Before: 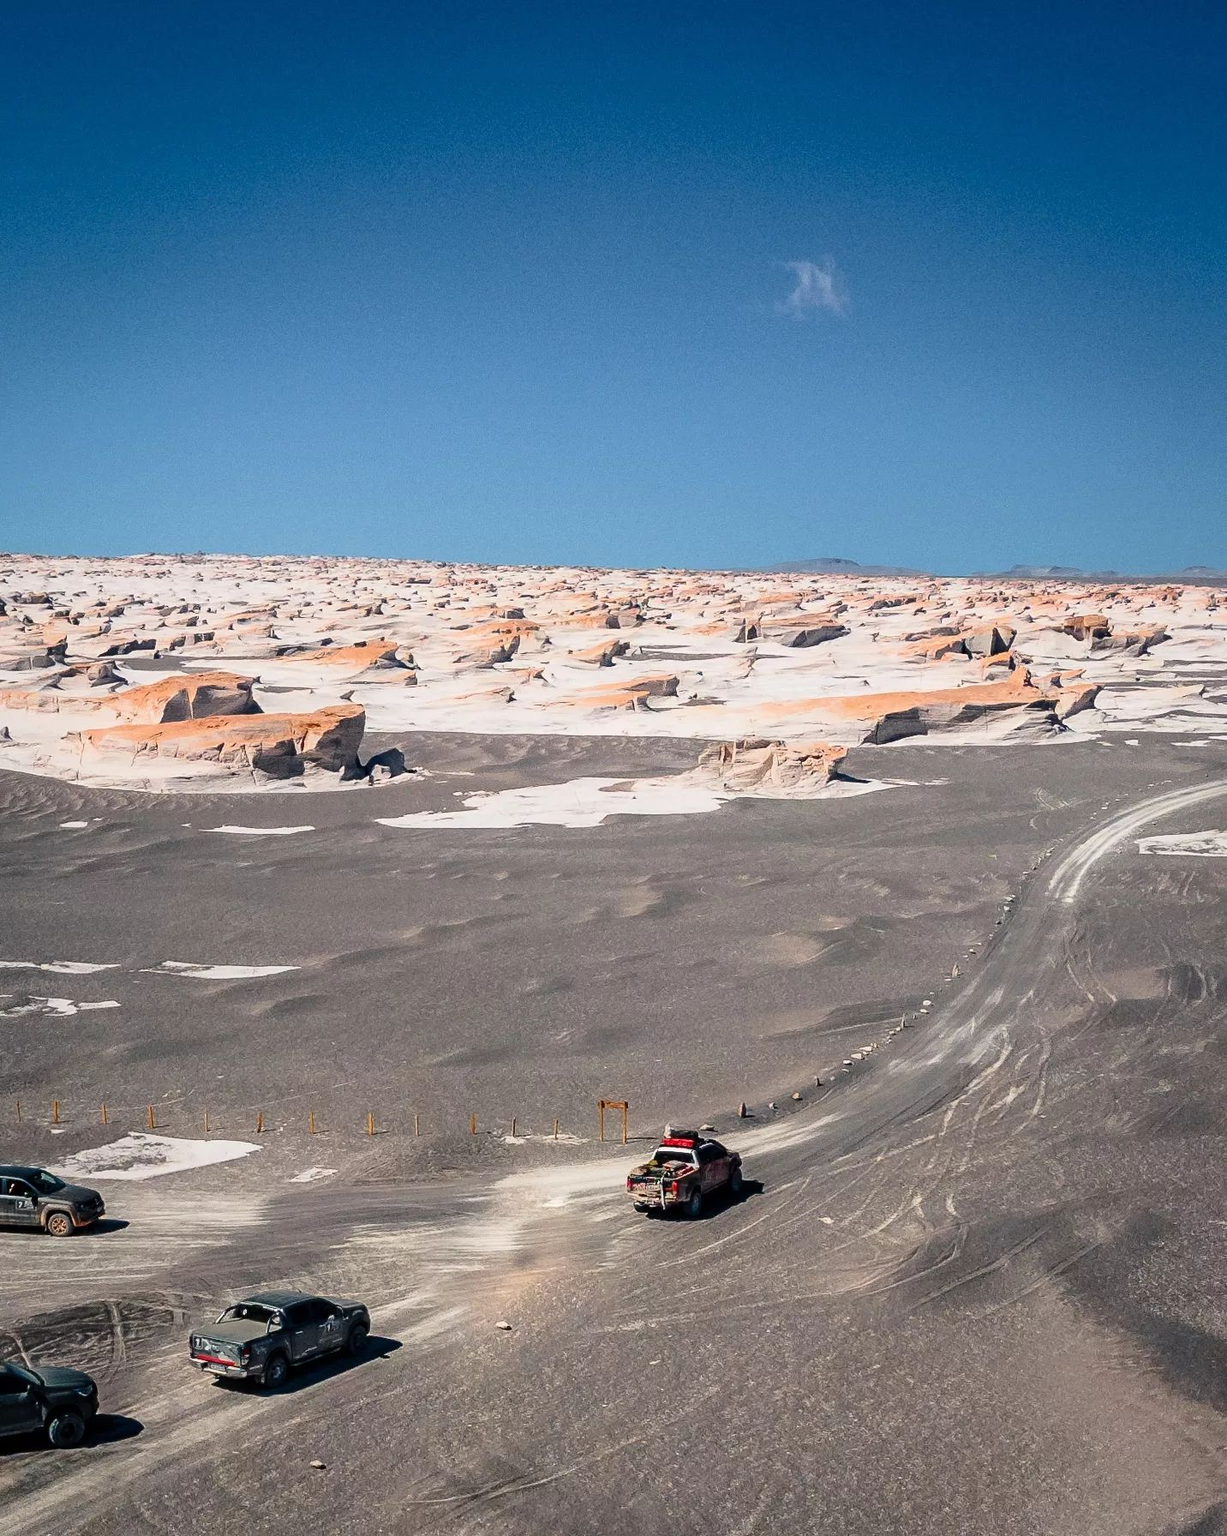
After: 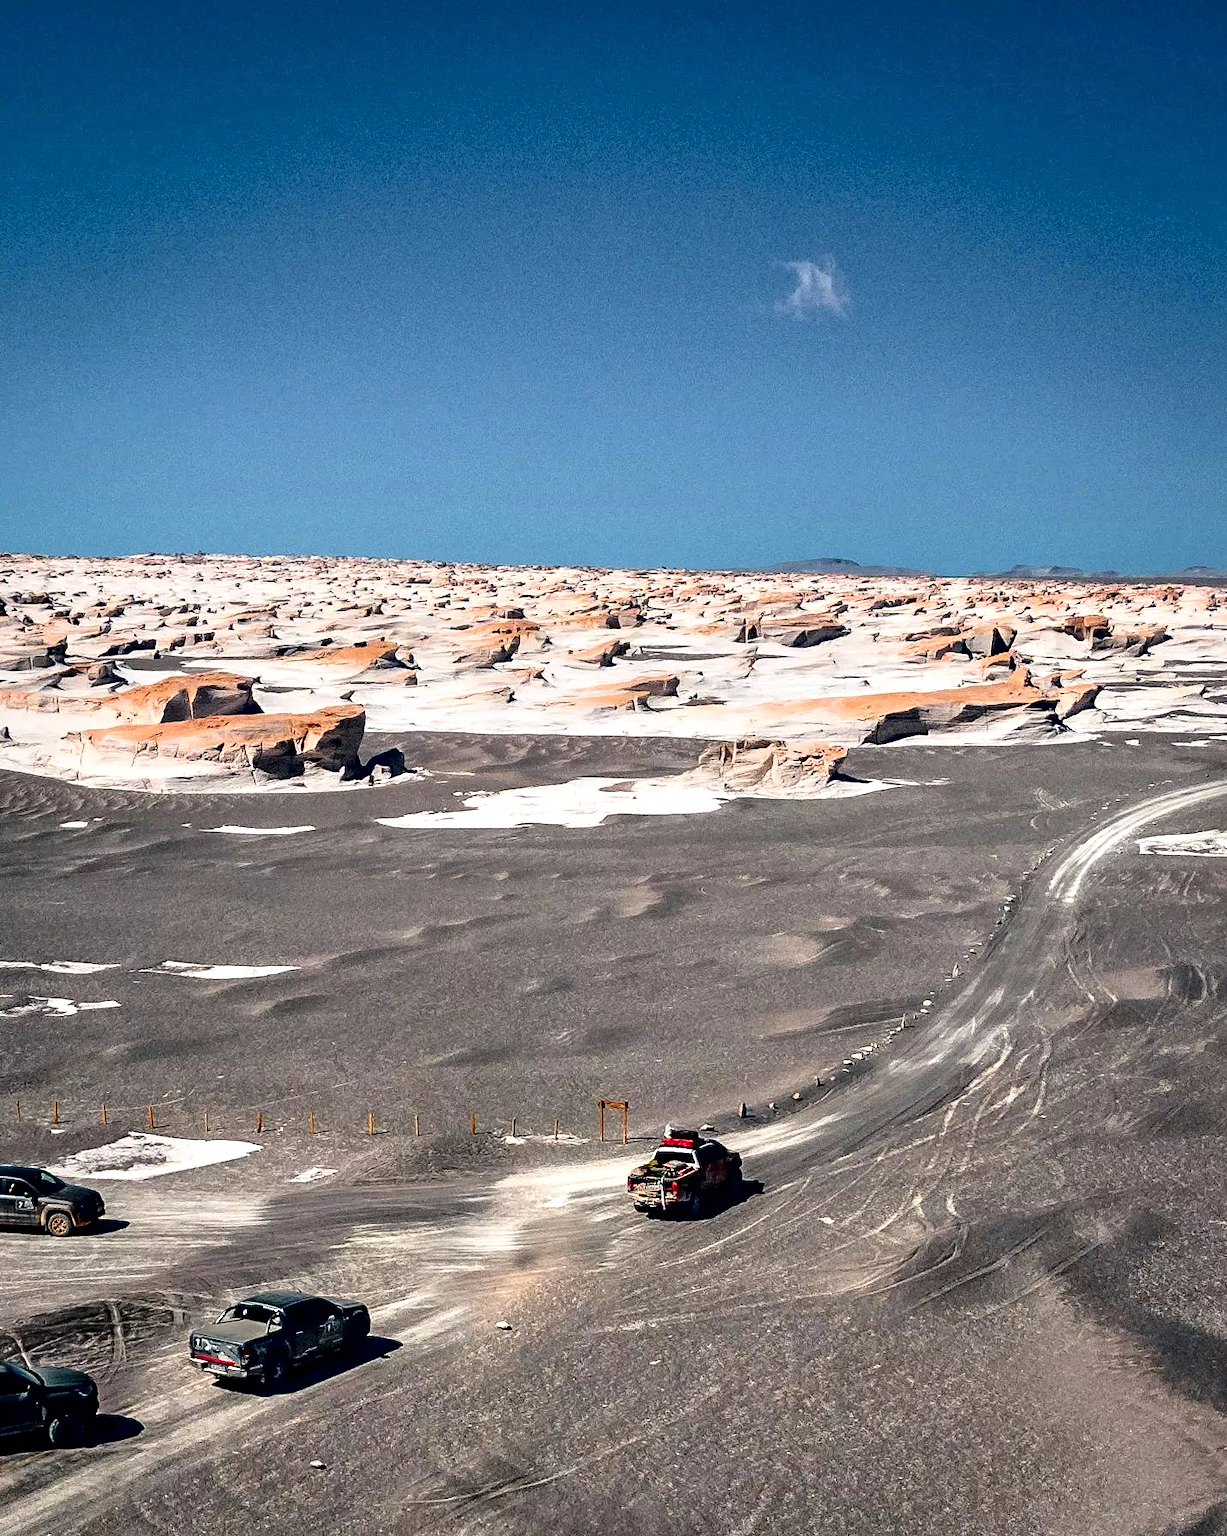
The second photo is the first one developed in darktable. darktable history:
local contrast: mode bilateral grid, contrast 19, coarseness 51, detail 119%, midtone range 0.2
contrast equalizer: octaves 7, y [[0.6 ×6], [0.55 ×6], [0 ×6], [0 ×6], [0 ×6]]
exposure: exposure -0.047 EV, compensate exposure bias true, compensate highlight preservation false
